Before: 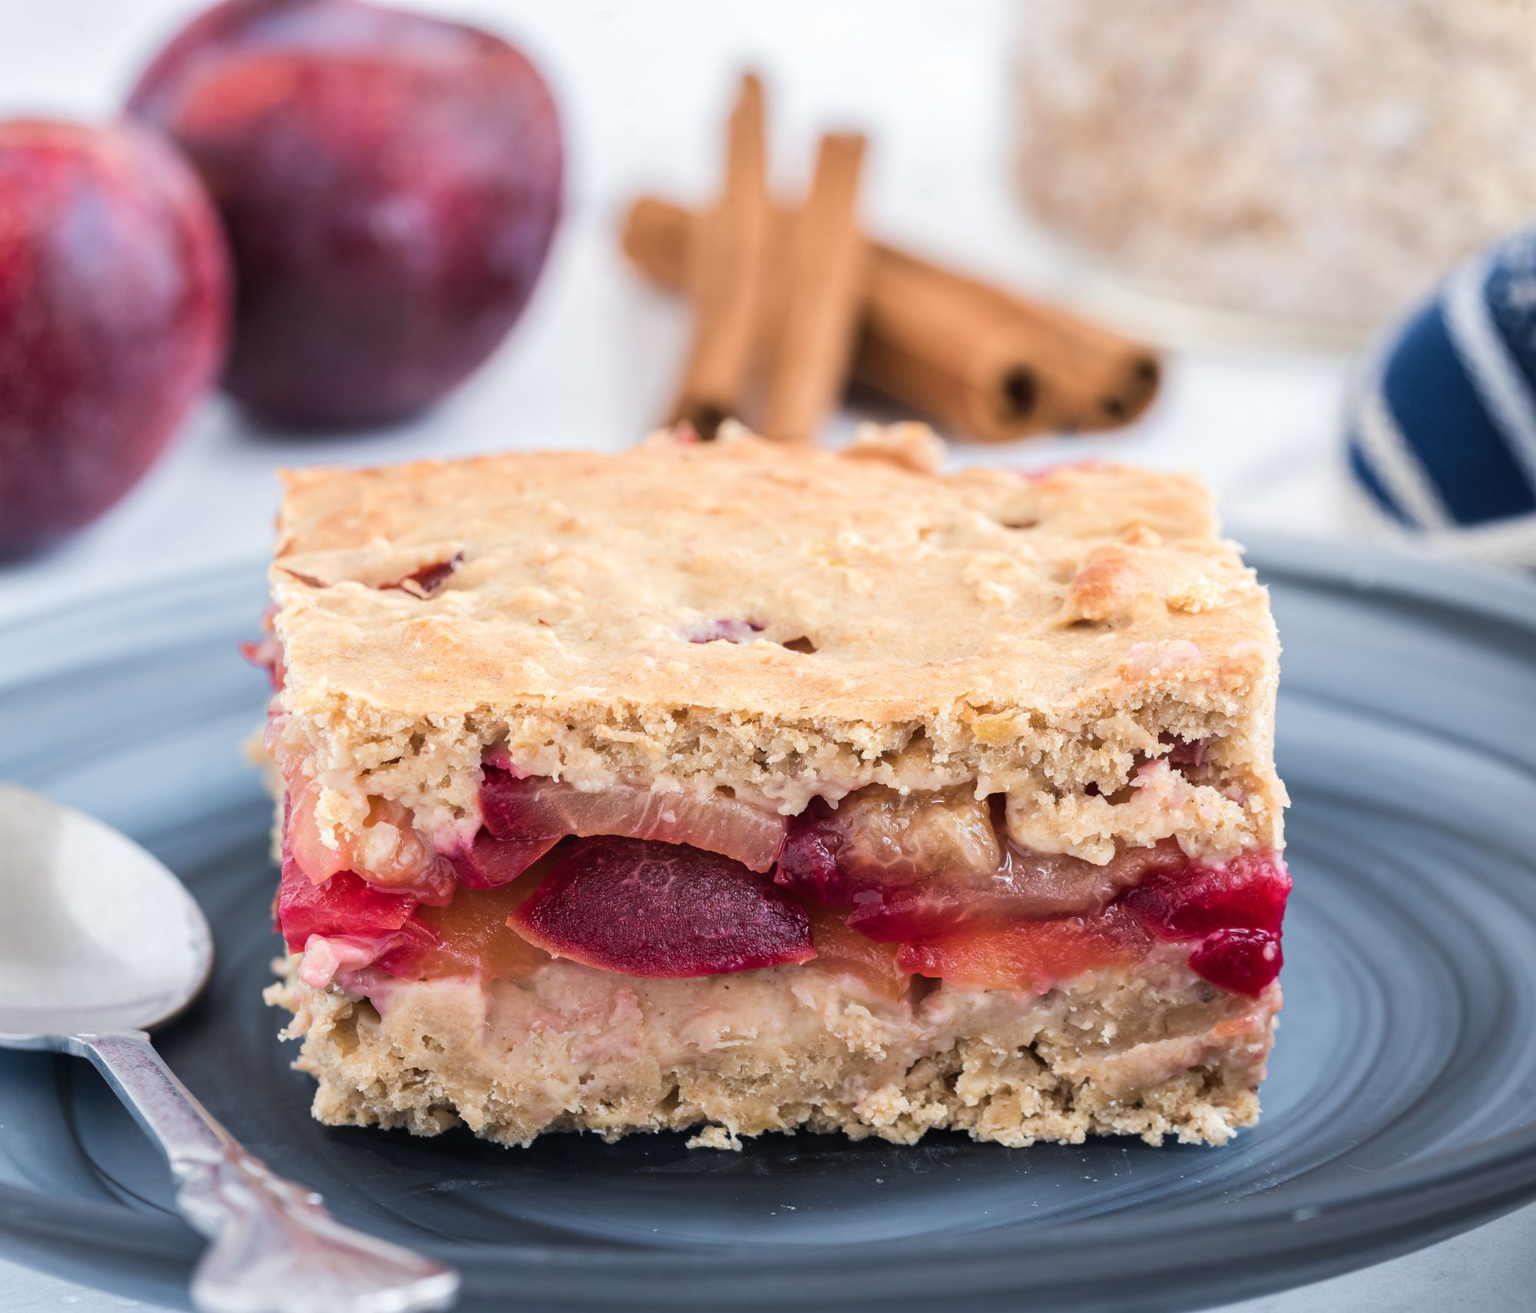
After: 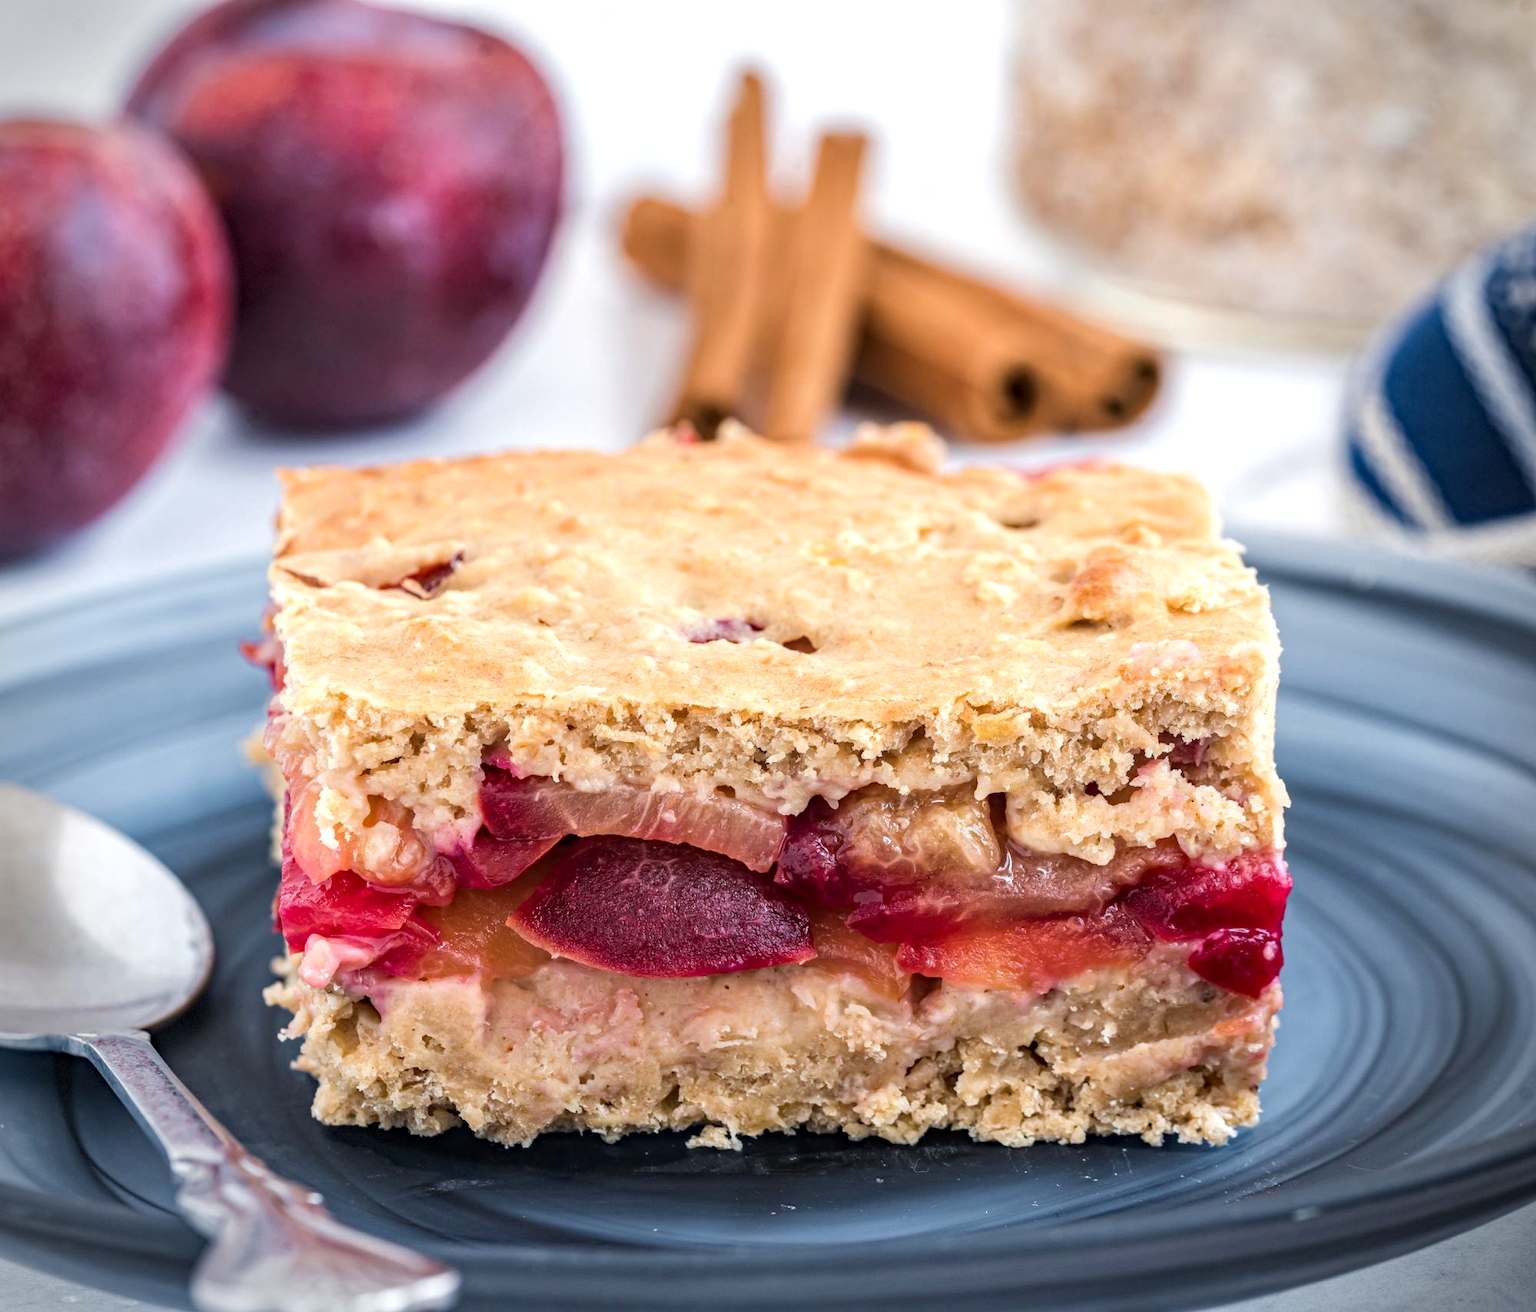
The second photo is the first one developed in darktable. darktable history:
haze removal: strength 0.295, distance 0.251, compatibility mode true, adaptive false
vignetting: brightness -0.396, saturation -0.29, dithering 8-bit output
local contrast: on, module defaults
exposure: exposure 0.201 EV, compensate highlight preservation false
